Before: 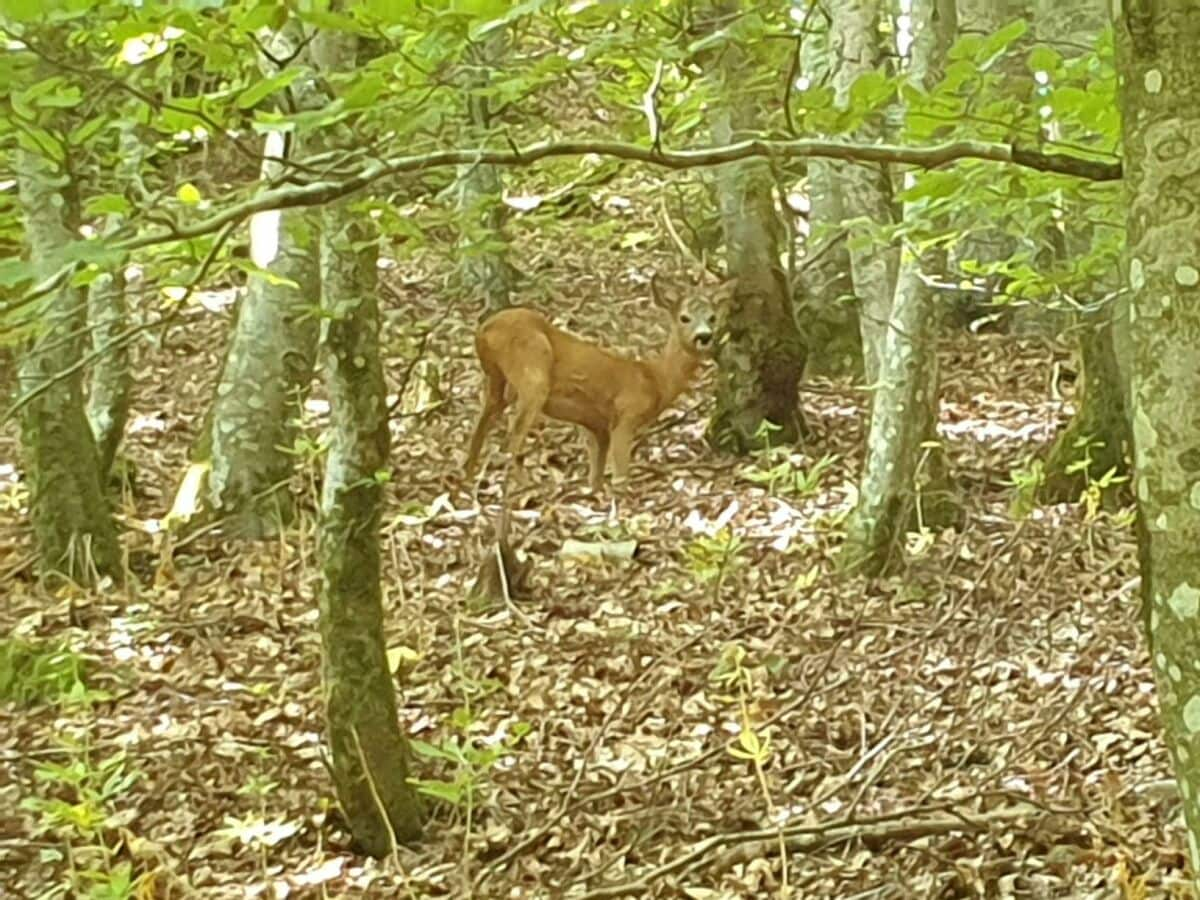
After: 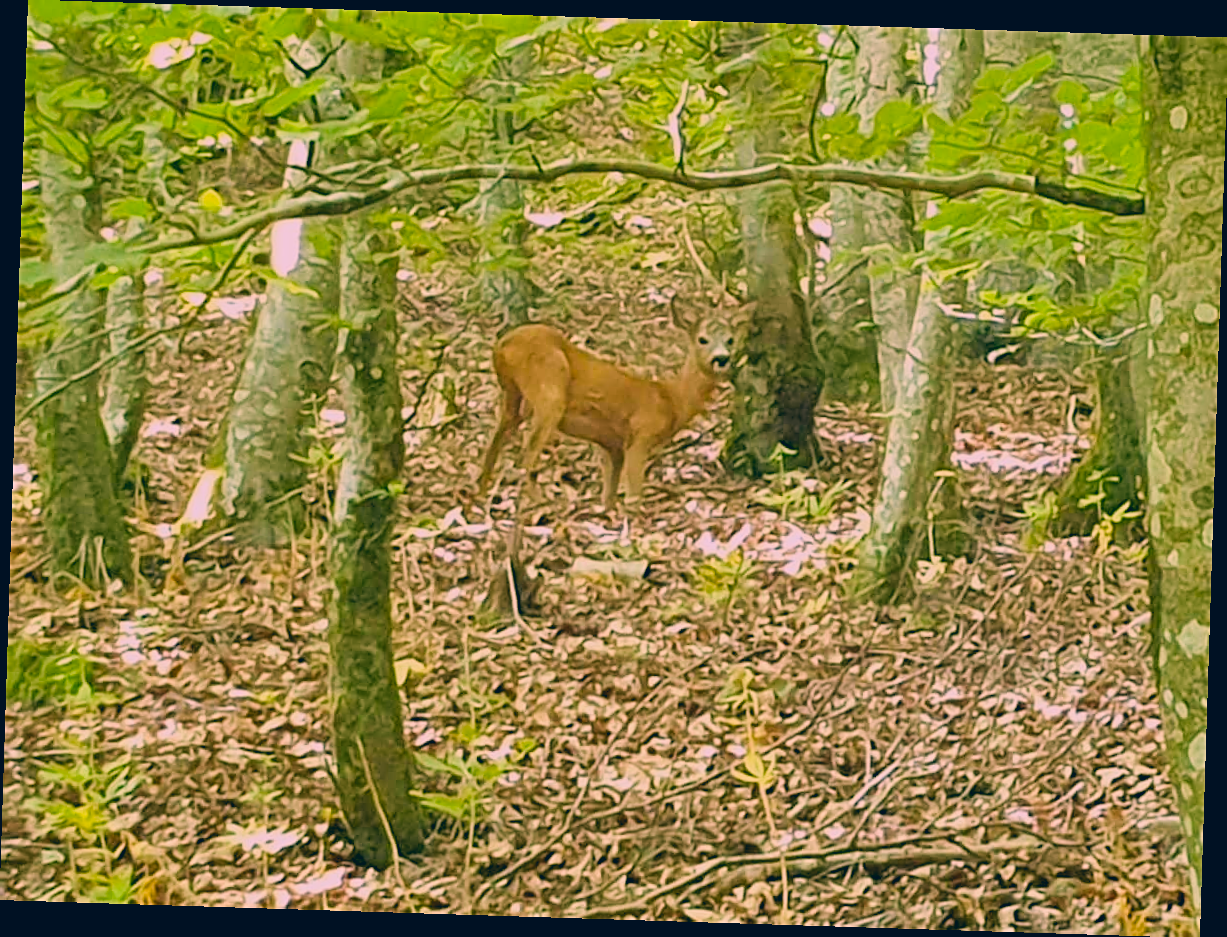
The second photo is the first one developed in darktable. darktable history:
sharpen: amount 0.491
filmic rgb: black relative exposure -7.65 EV, white relative exposure 4.56 EV, hardness 3.61
color correction: highlights a* 17.06, highlights b* 0.226, shadows a* -14.89, shadows b* -14.7, saturation 1.46
crop and rotate: angle -1.82°
